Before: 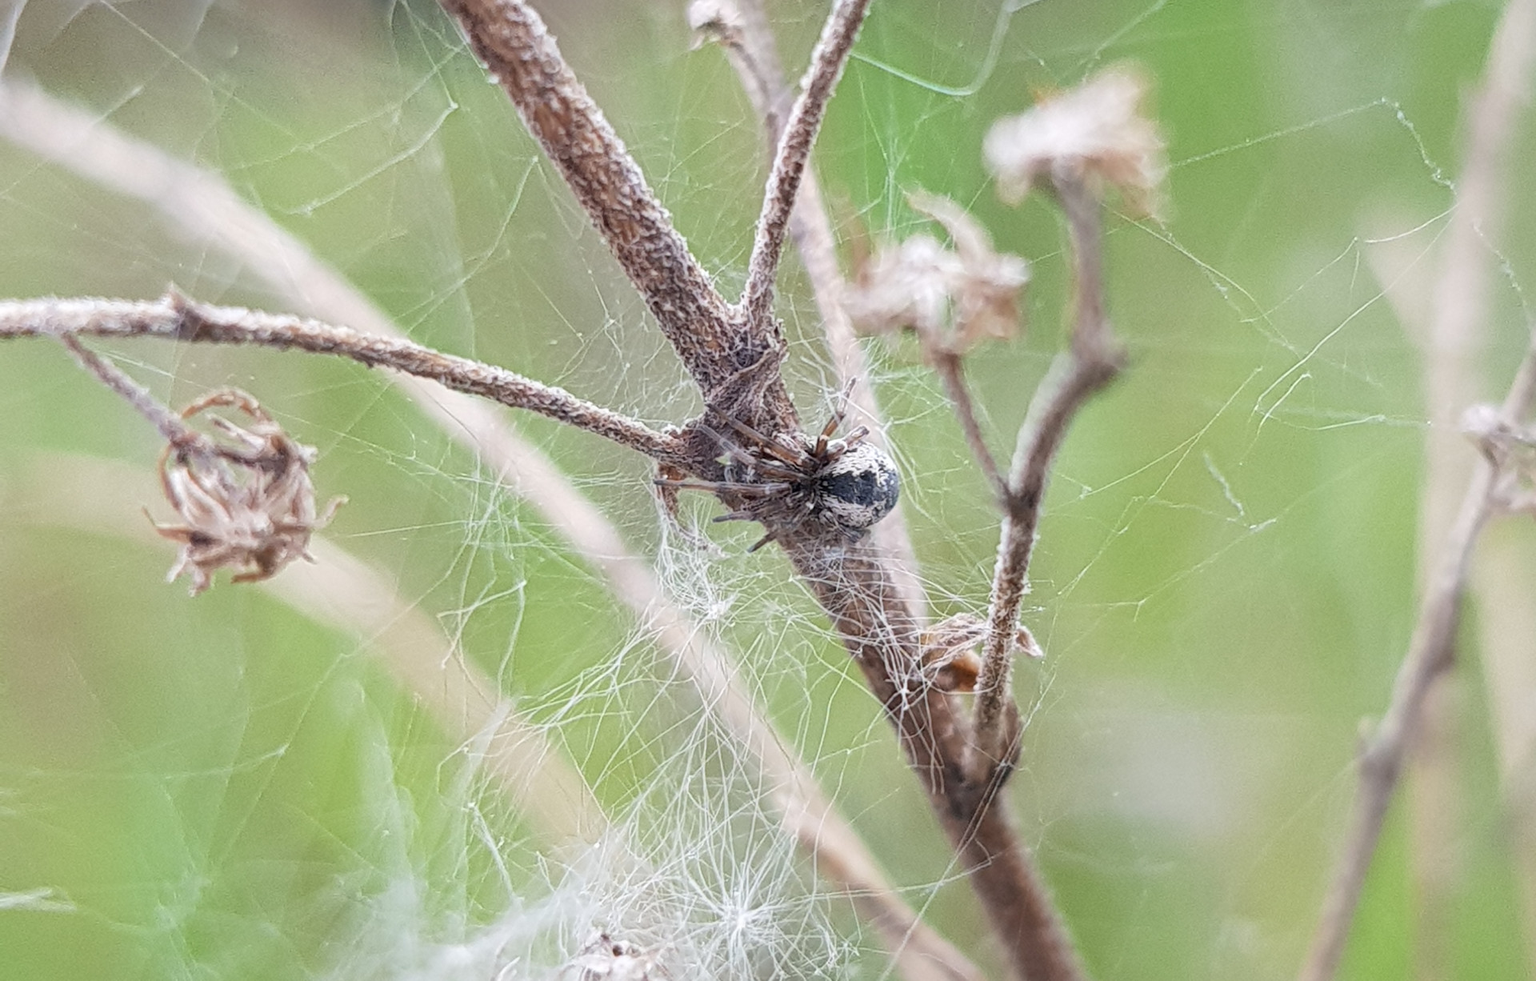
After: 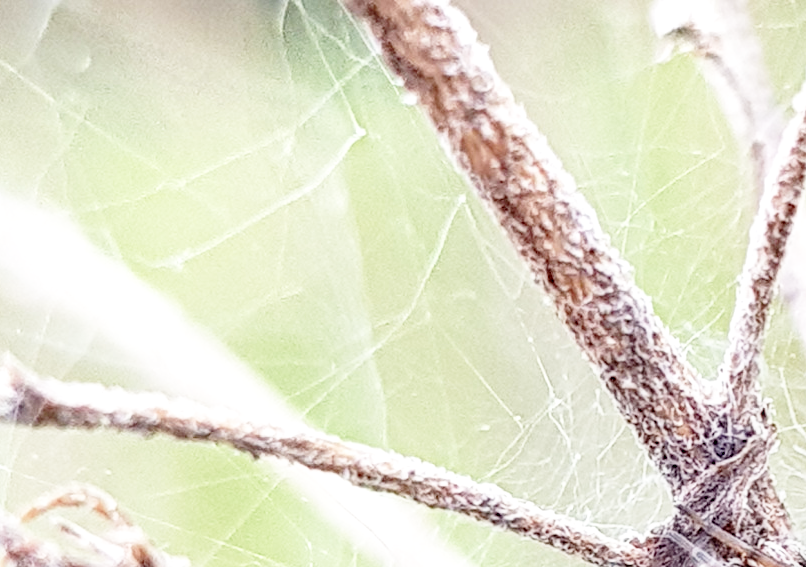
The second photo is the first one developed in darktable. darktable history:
crop and rotate: left 10.817%, top 0.062%, right 47.194%, bottom 53.626%
local contrast: on, module defaults
base curve: curves: ch0 [(0, 0) (0.028, 0.03) (0.105, 0.232) (0.387, 0.748) (0.754, 0.968) (1, 1)], fusion 1, exposure shift 0.576, preserve colors none
